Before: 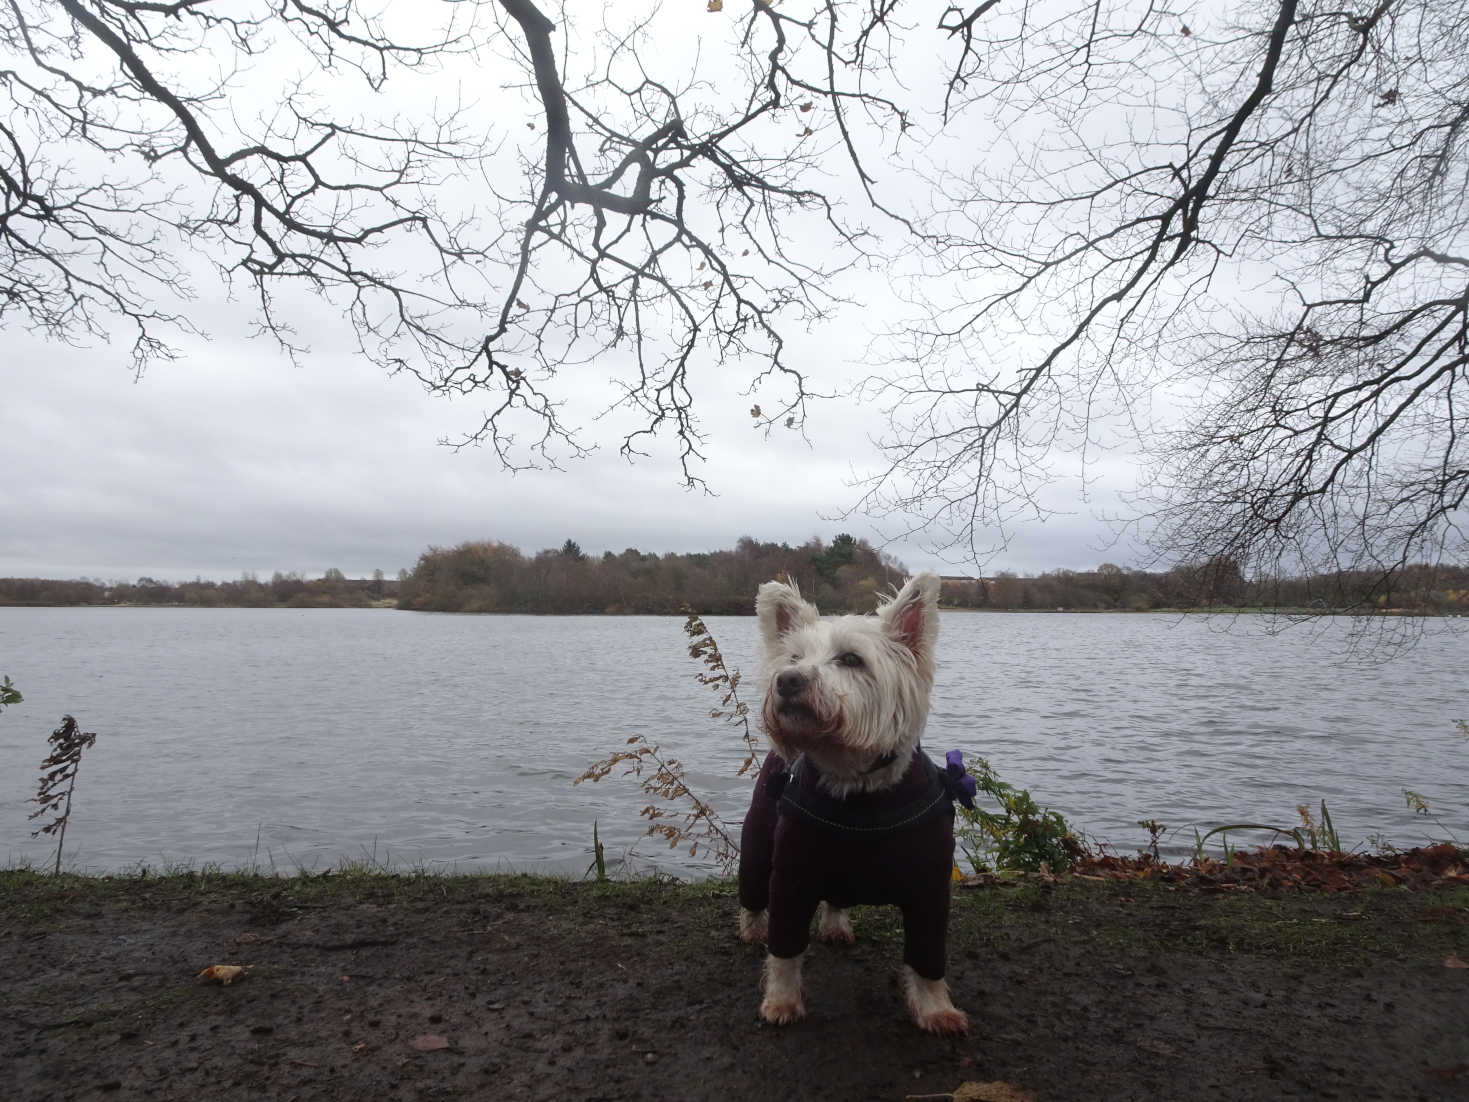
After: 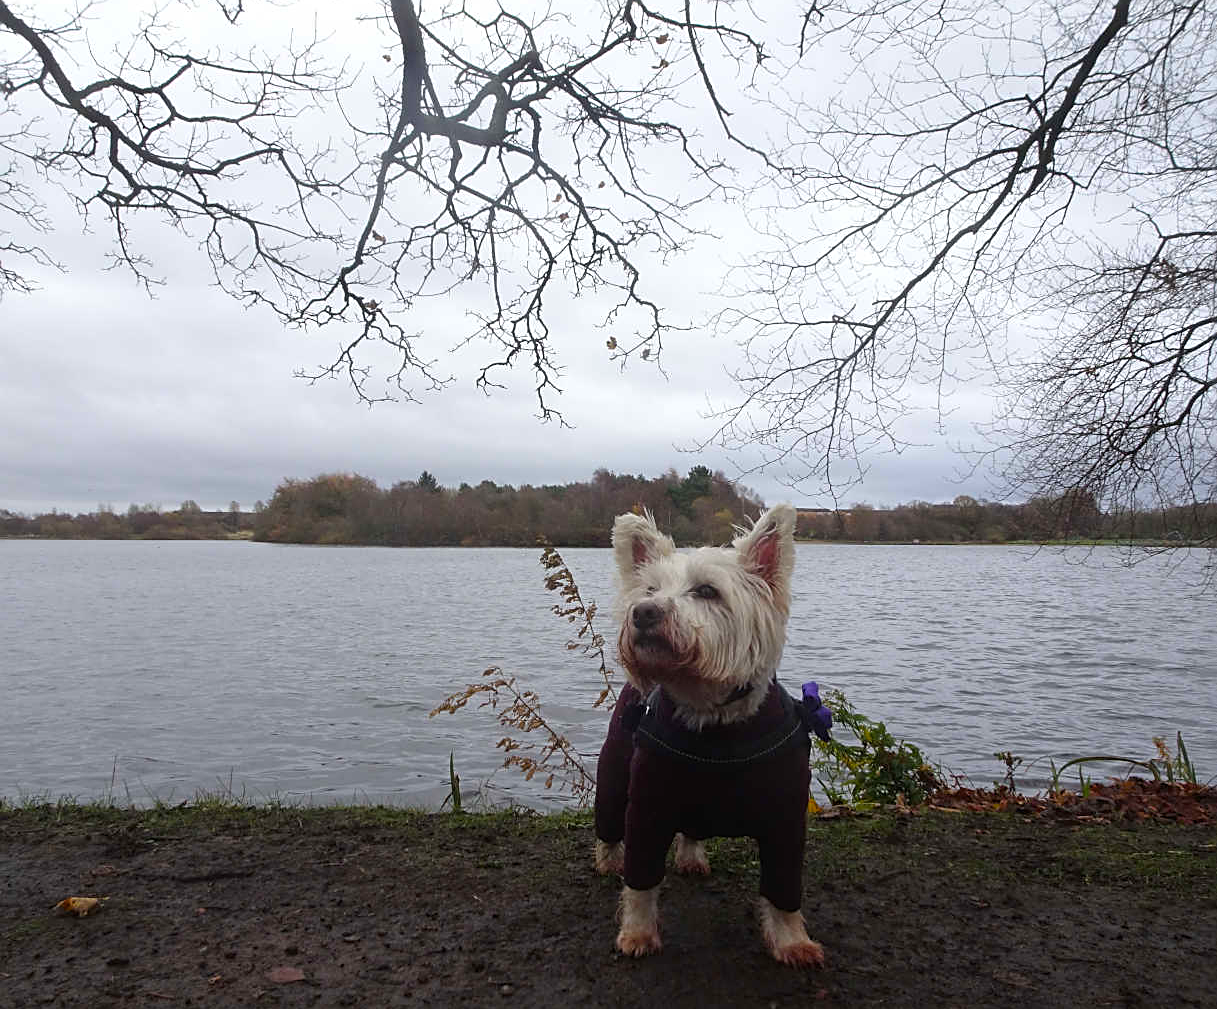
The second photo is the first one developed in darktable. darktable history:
crop: left 9.807%, top 6.259%, right 7.334%, bottom 2.177%
color balance rgb: linear chroma grading › global chroma 15%, perceptual saturation grading › global saturation 30%
sharpen: on, module defaults
